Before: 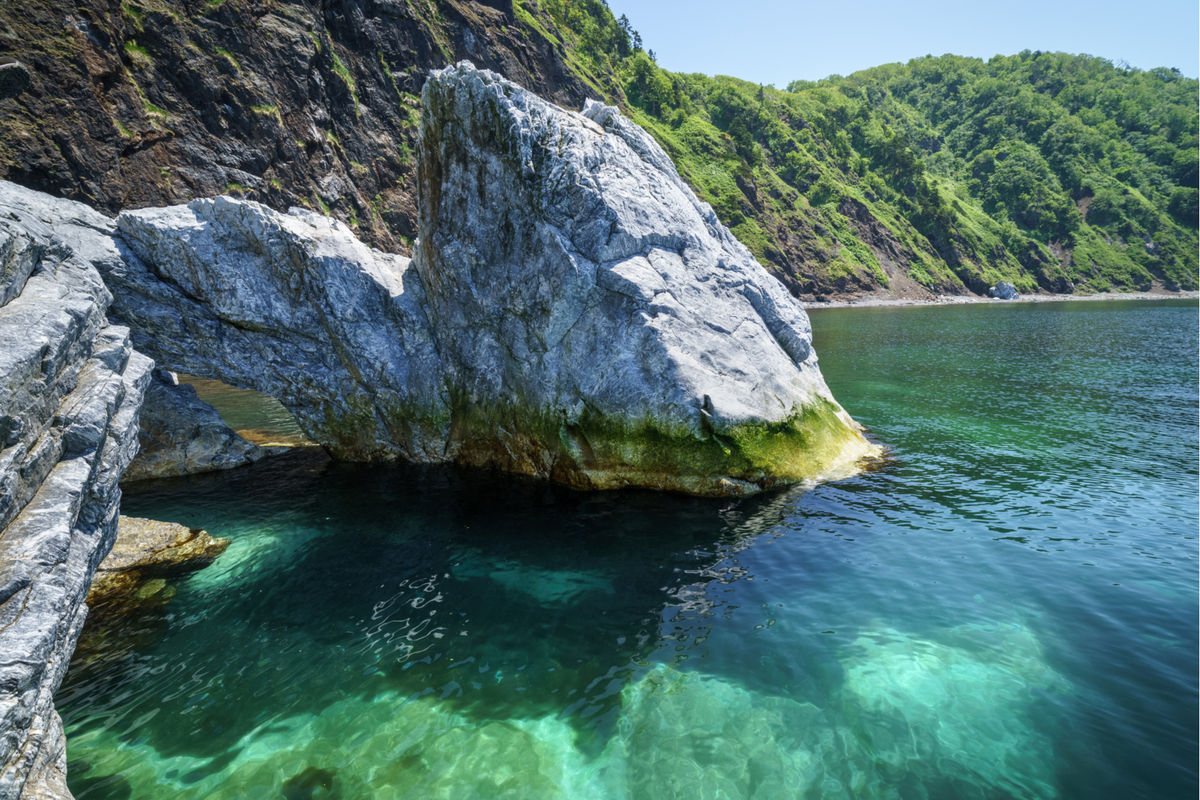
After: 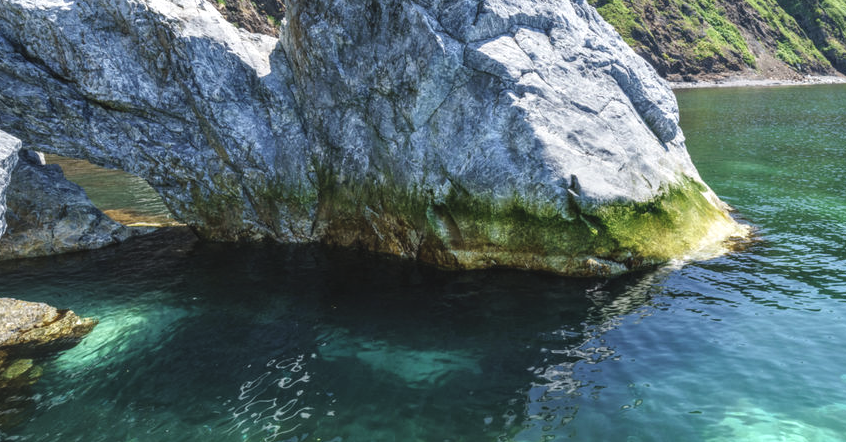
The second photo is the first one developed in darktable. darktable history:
color balance: lift [1.007, 1, 1, 1], gamma [1.097, 1, 1, 1]
local contrast: detail 130%
crop: left 11.123%, top 27.61%, right 18.3%, bottom 17.034%
